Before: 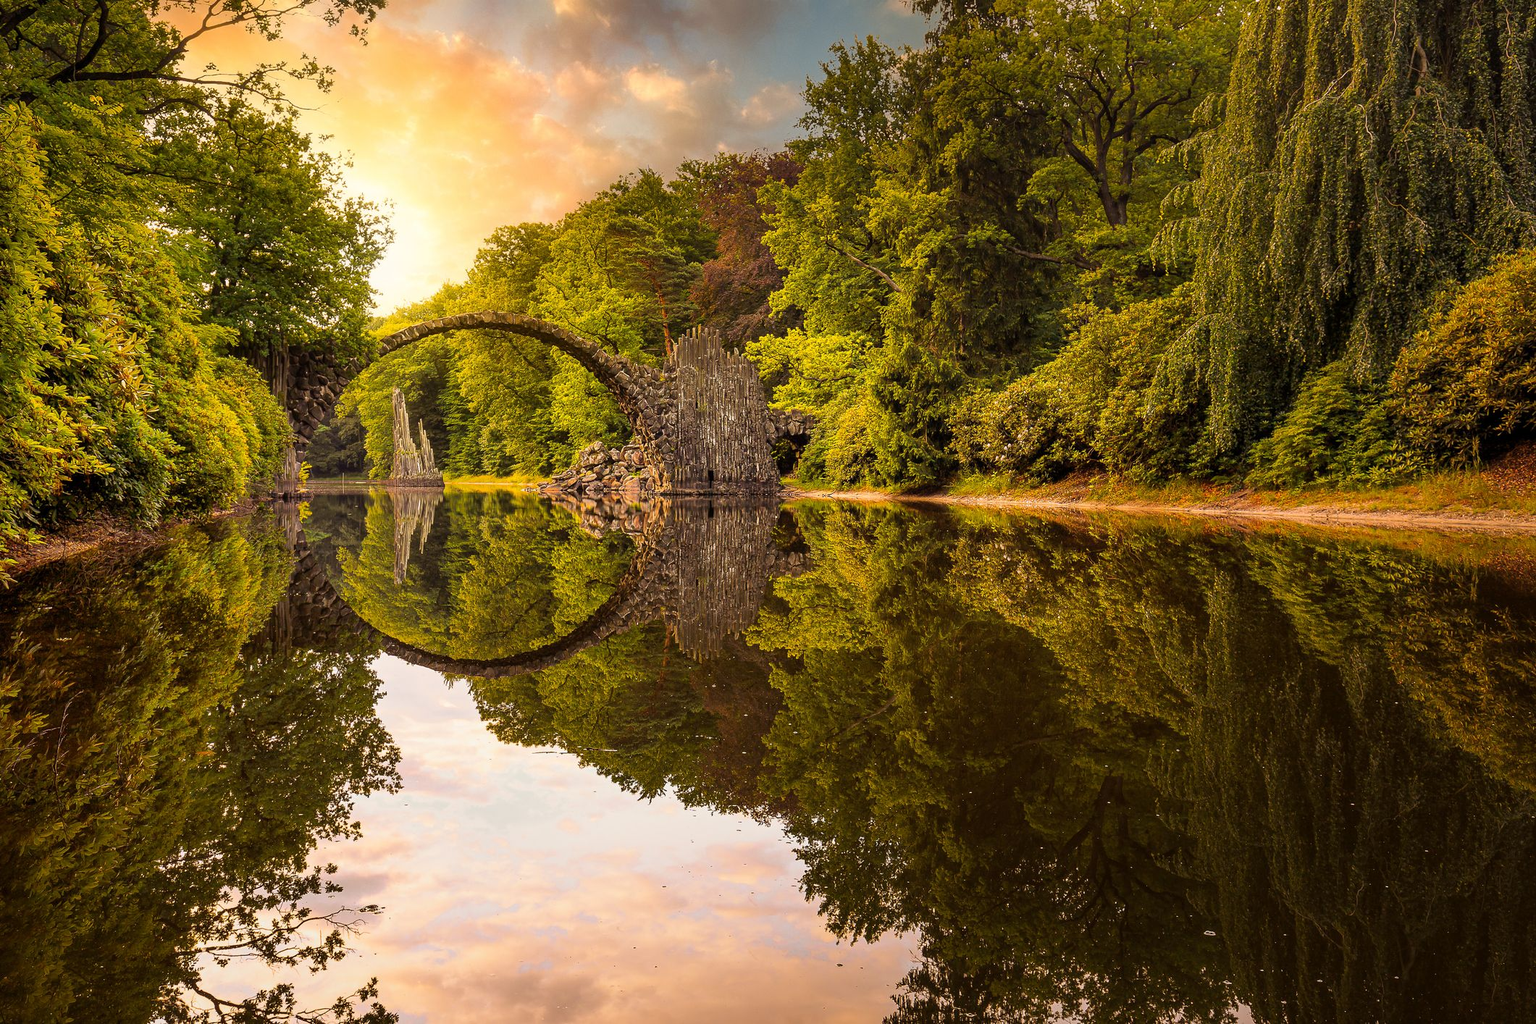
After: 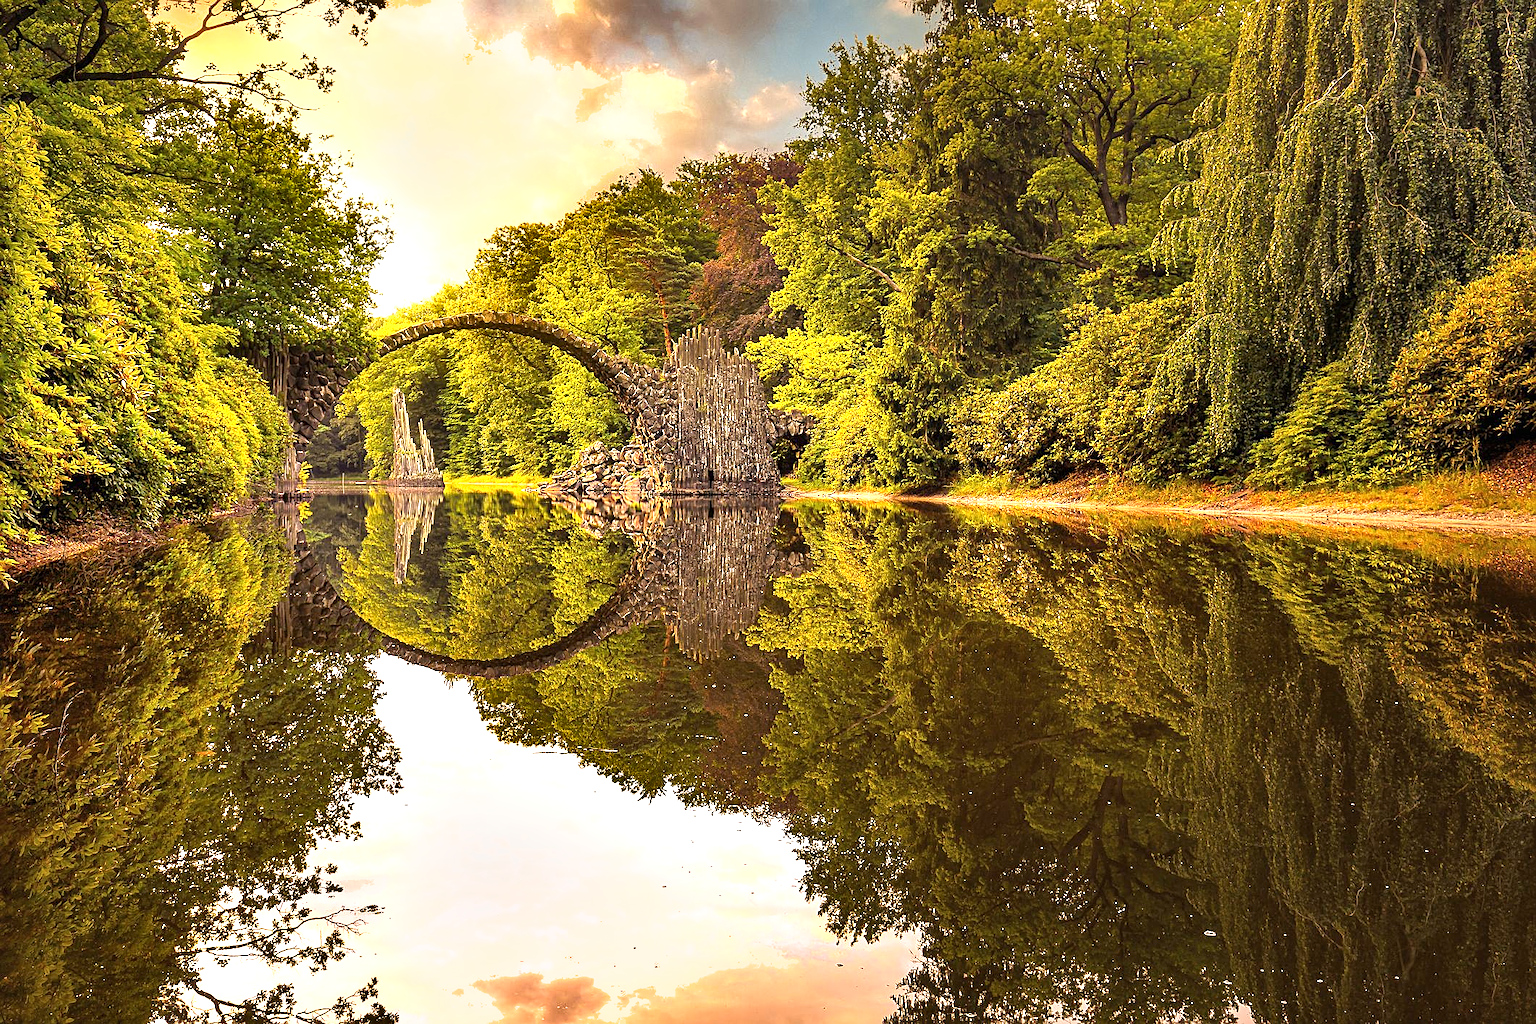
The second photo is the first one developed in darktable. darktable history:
shadows and highlights: shadows 39.58, highlights -52.63, low approximation 0.01, soften with gaussian
exposure: black level correction 0, exposure 1.024 EV, compensate exposure bias true, compensate highlight preservation false
sharpen: on, module defaults
